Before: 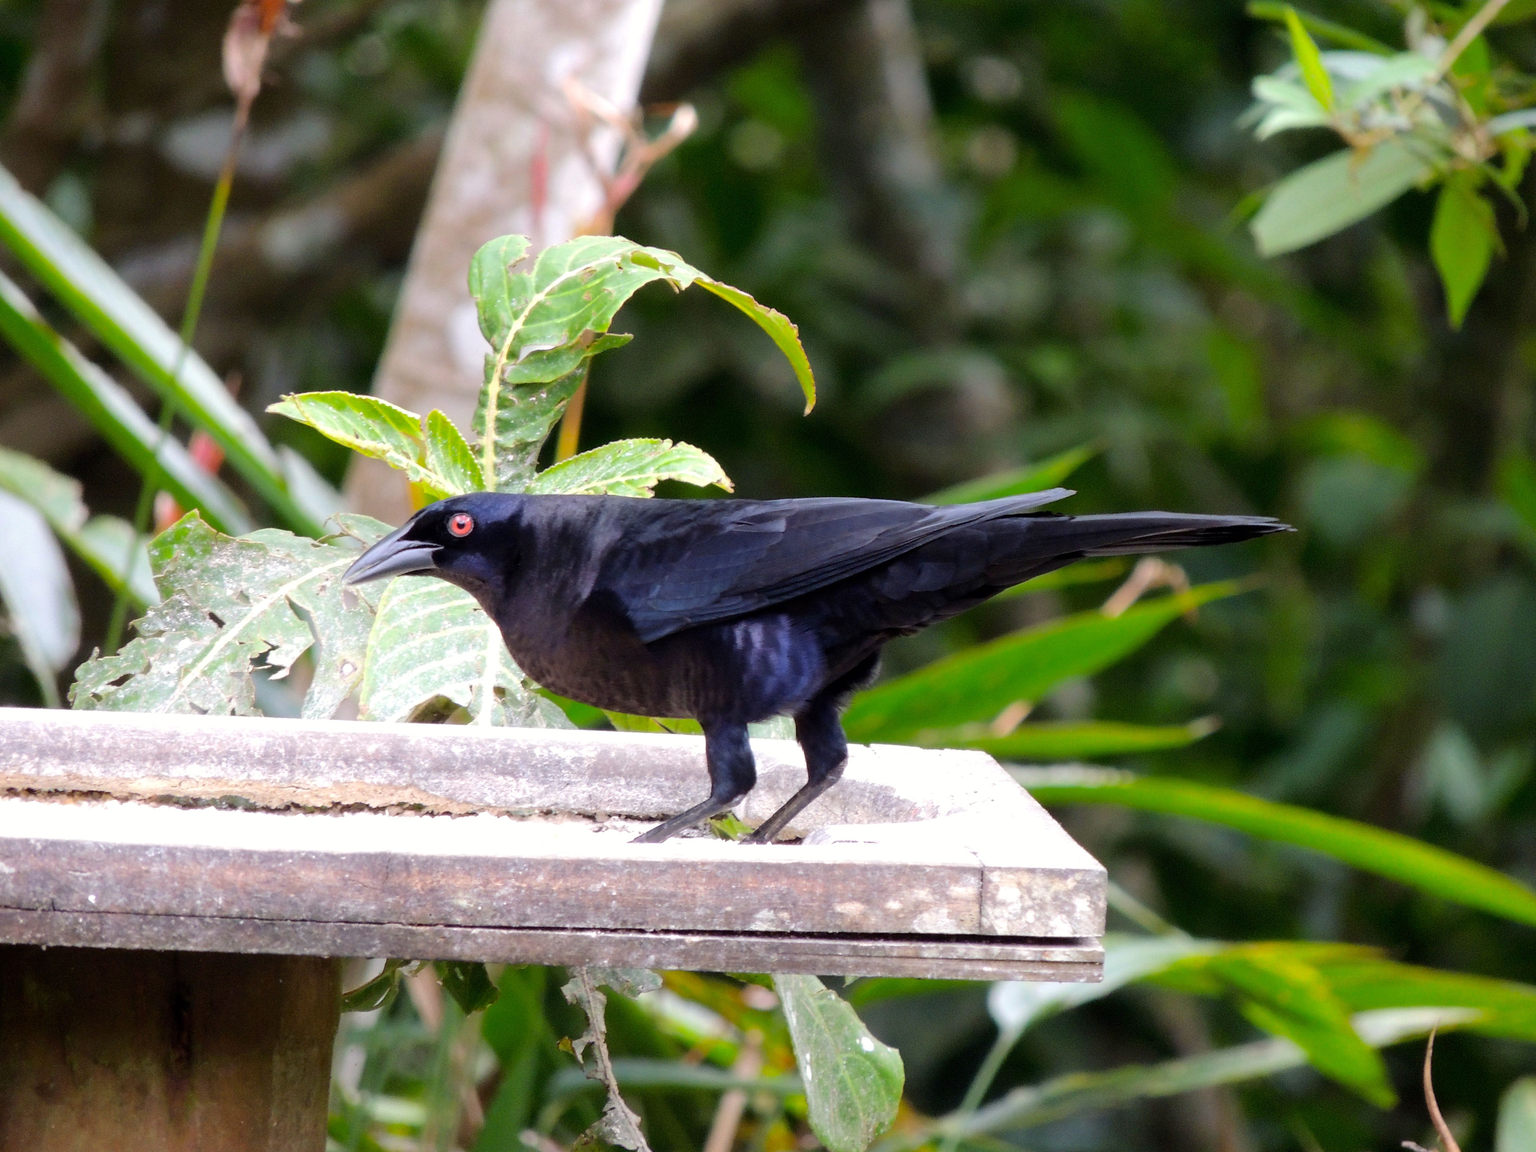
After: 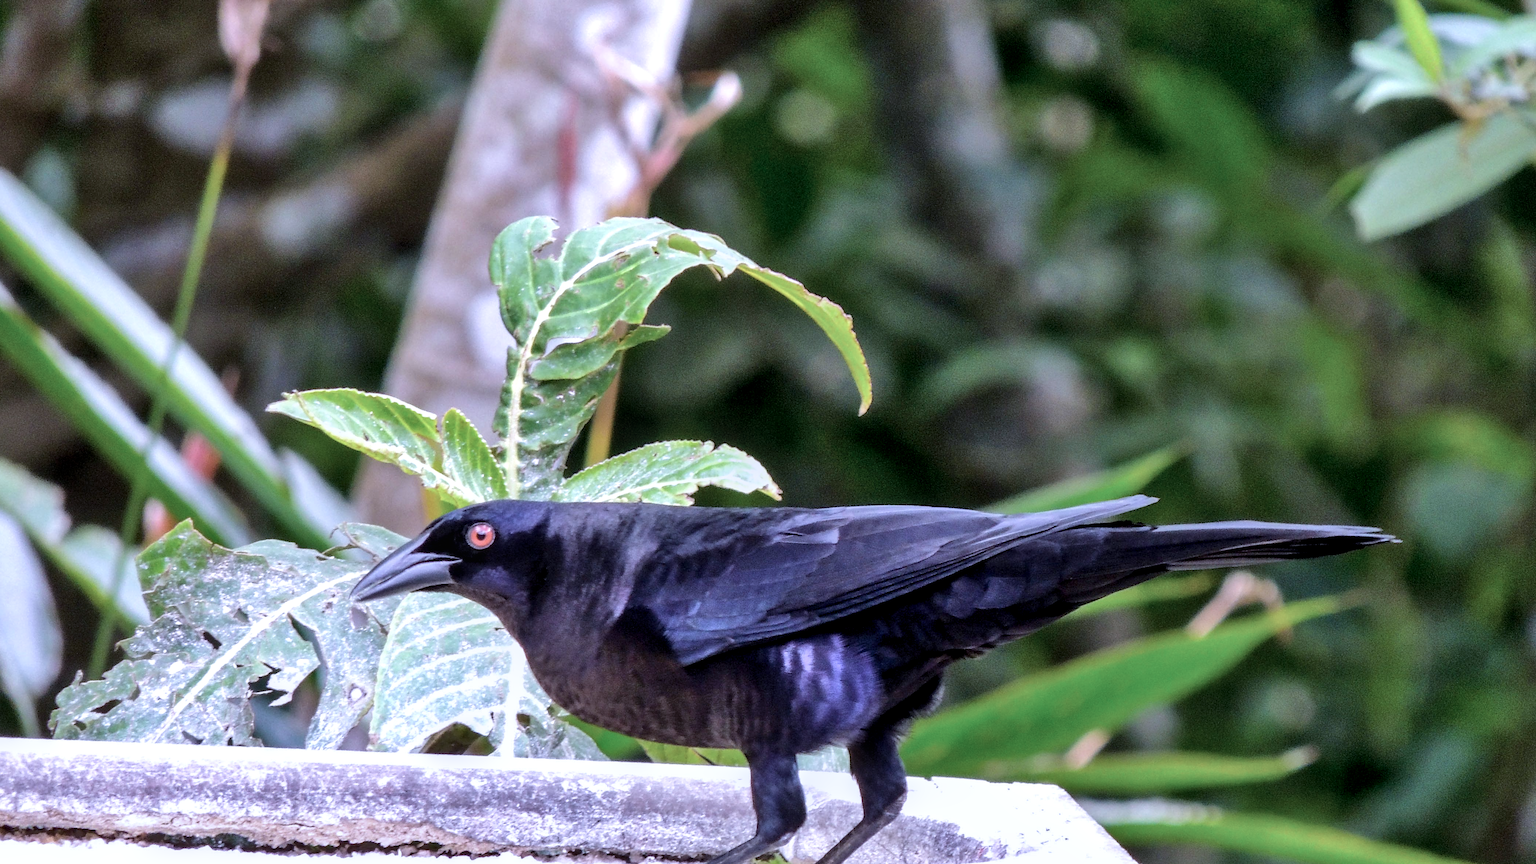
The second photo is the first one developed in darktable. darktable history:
local contrast: detail 130%
color correction: highlights b* 0, saturation 0.784
crop: left 1.587%, top 3.382%, right 7.576%, bottom 28.451%
color calibration: illuminant as shot in camera, x 0.379, y 0.396, temperature 4144.12 K
exposure: black level correction 0.002, compensate highlight preservation false
shadows and highlights: highlights color adjustment 49.22%, low approximation 0.01, soften with gaussian
color zones: curves: ch1 [(0.113, 0.438) (0.75, 0.5)]; ch2 [(0.12, 0.526) (0.75, 0.5)]
velvia: strength 14.38%
